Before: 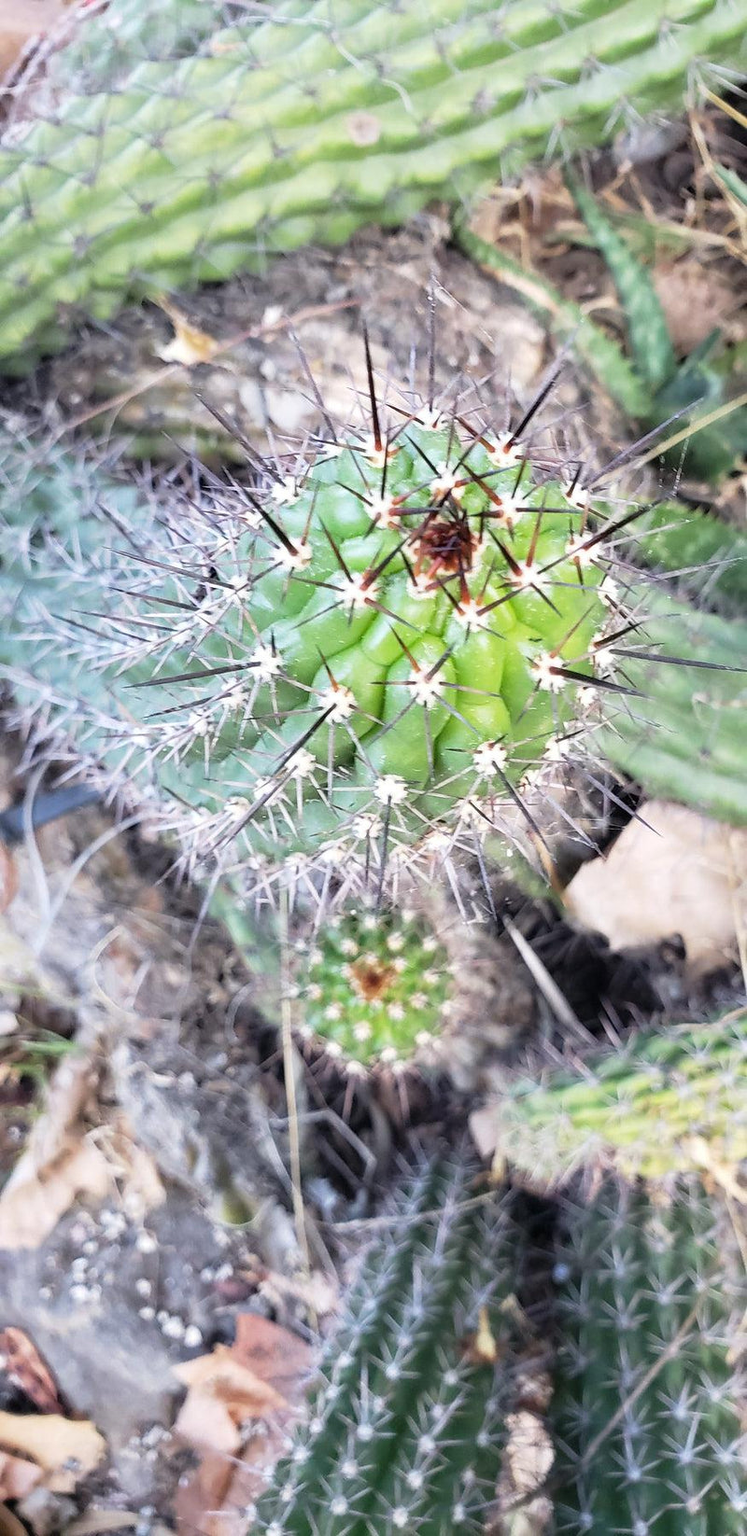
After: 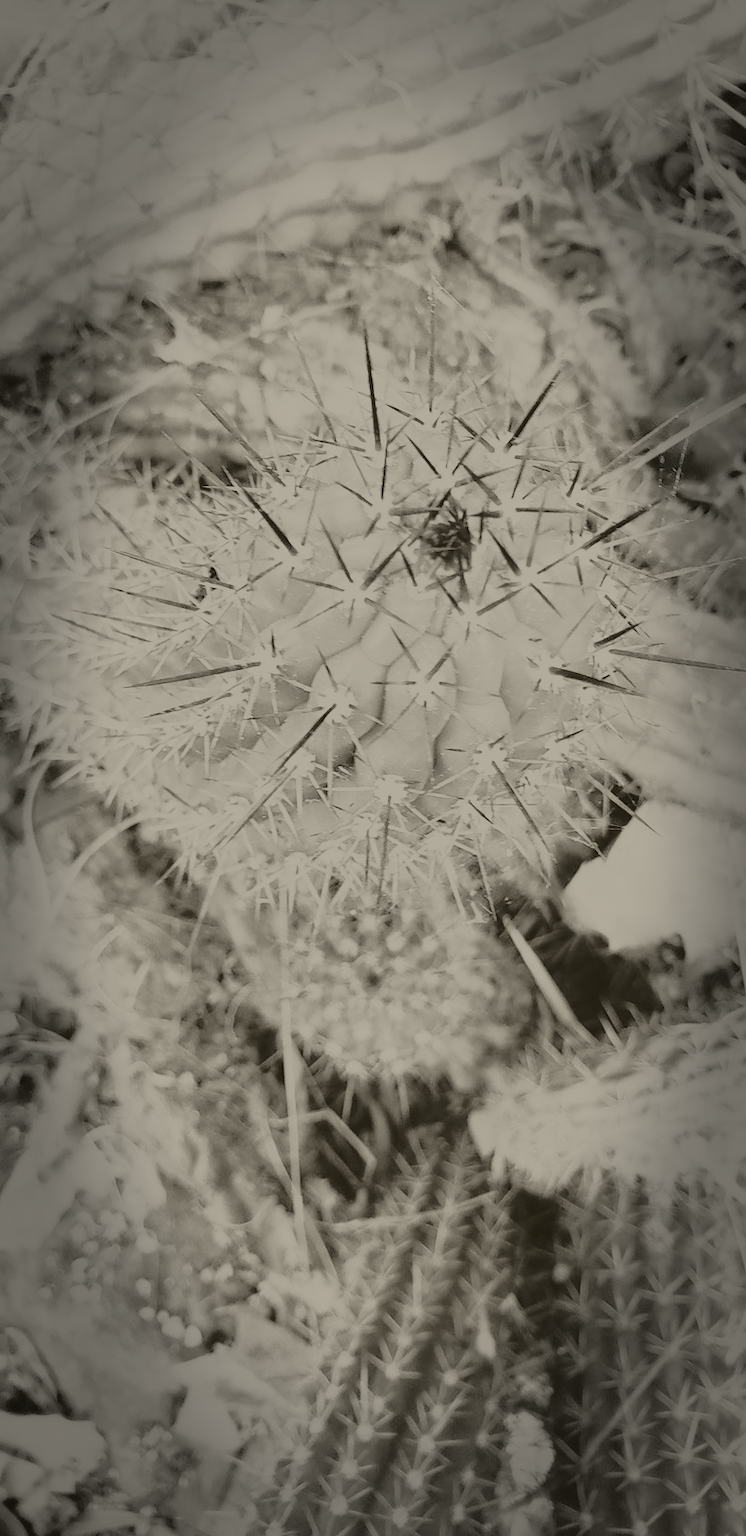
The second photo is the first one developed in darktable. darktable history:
base curve: curves: ch0 [(0, 0) (0.032, 0.037) (0.105, 0.228) (0.435, 0.76) (0.856, 0.983) (1, 1)]
vignetting: fall-off start 66.7%, fall-off radius 39.74%, brightness -0.576, saturation -0.258, automatic ratio true, width/height ratio 0.671, dithering 16-bit output
colorize: hue 41.44°, saturation 22%, source mix 60%, lightness 10.61%
